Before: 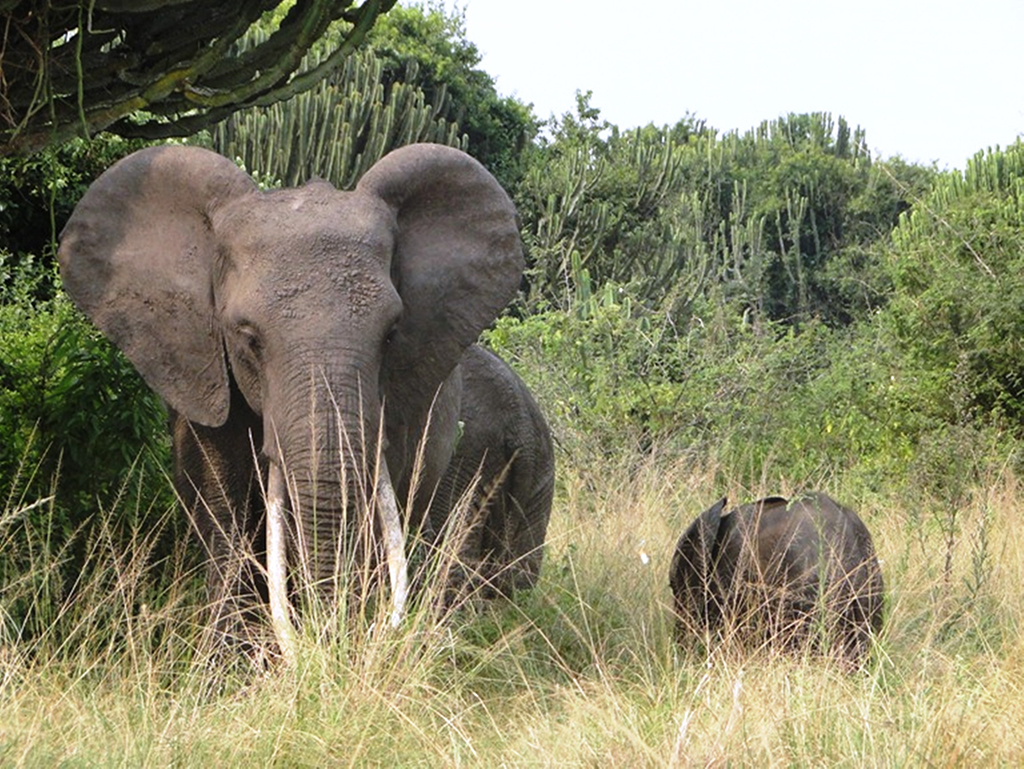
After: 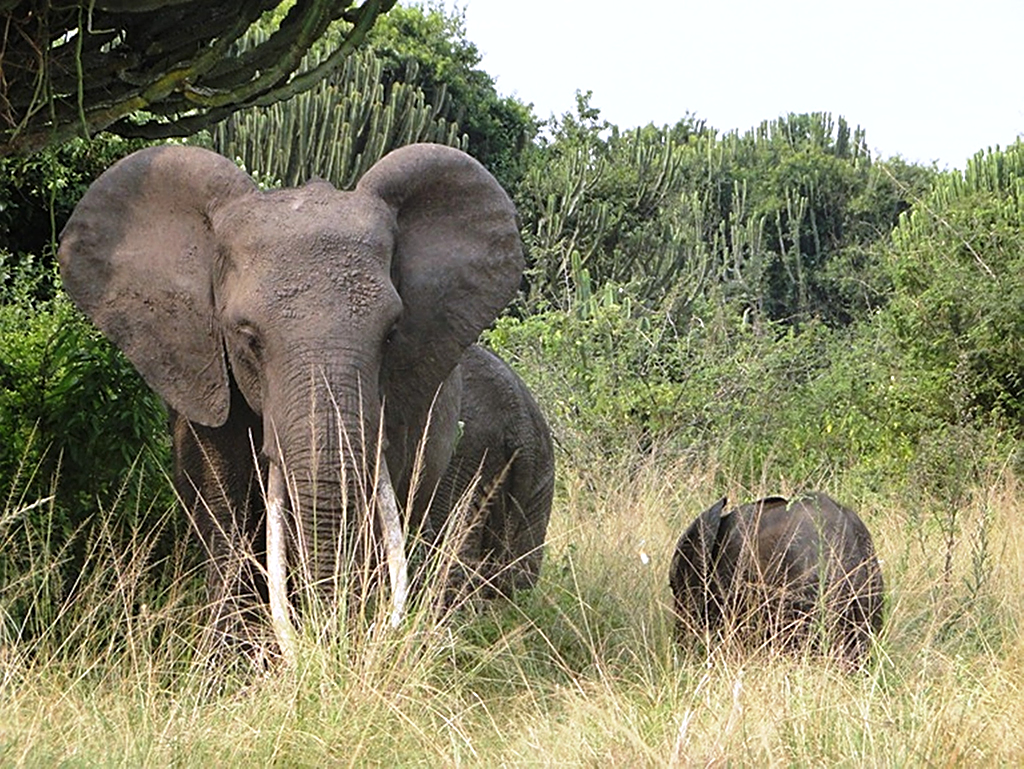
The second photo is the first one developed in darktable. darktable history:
exposure: exposure 0.014 EV, compensate highlight preservation false
sharpen: on, module defaults
